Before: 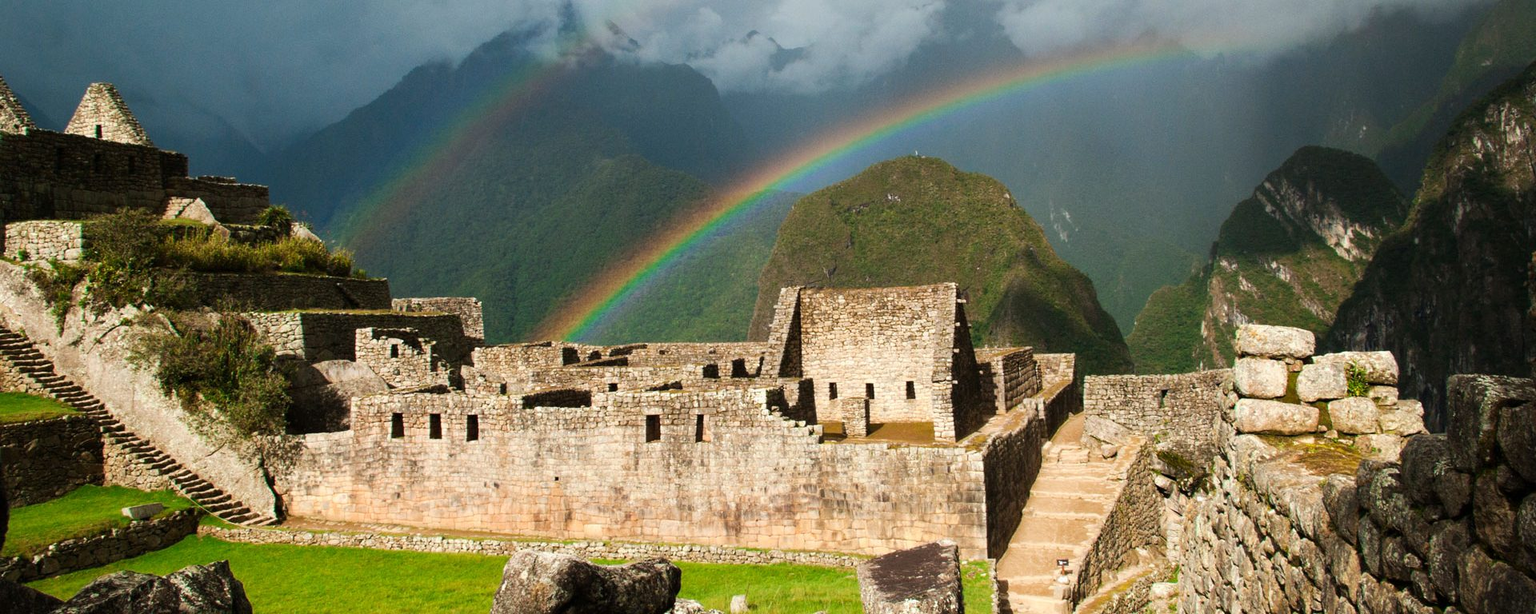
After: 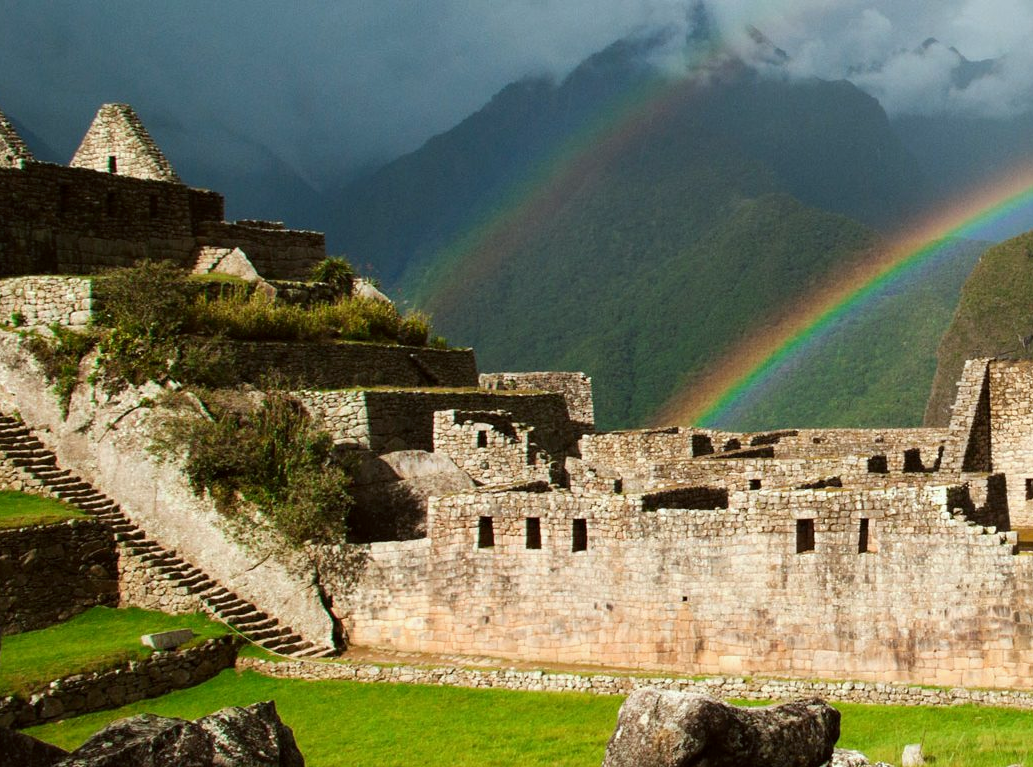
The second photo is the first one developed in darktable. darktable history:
crop: left 0.587%, right 45.588%, bottom 0.086%
color correction: highlights a* -2.73, highlights b* -2.09, shadows a* 2.41, shadows b* 2.73
